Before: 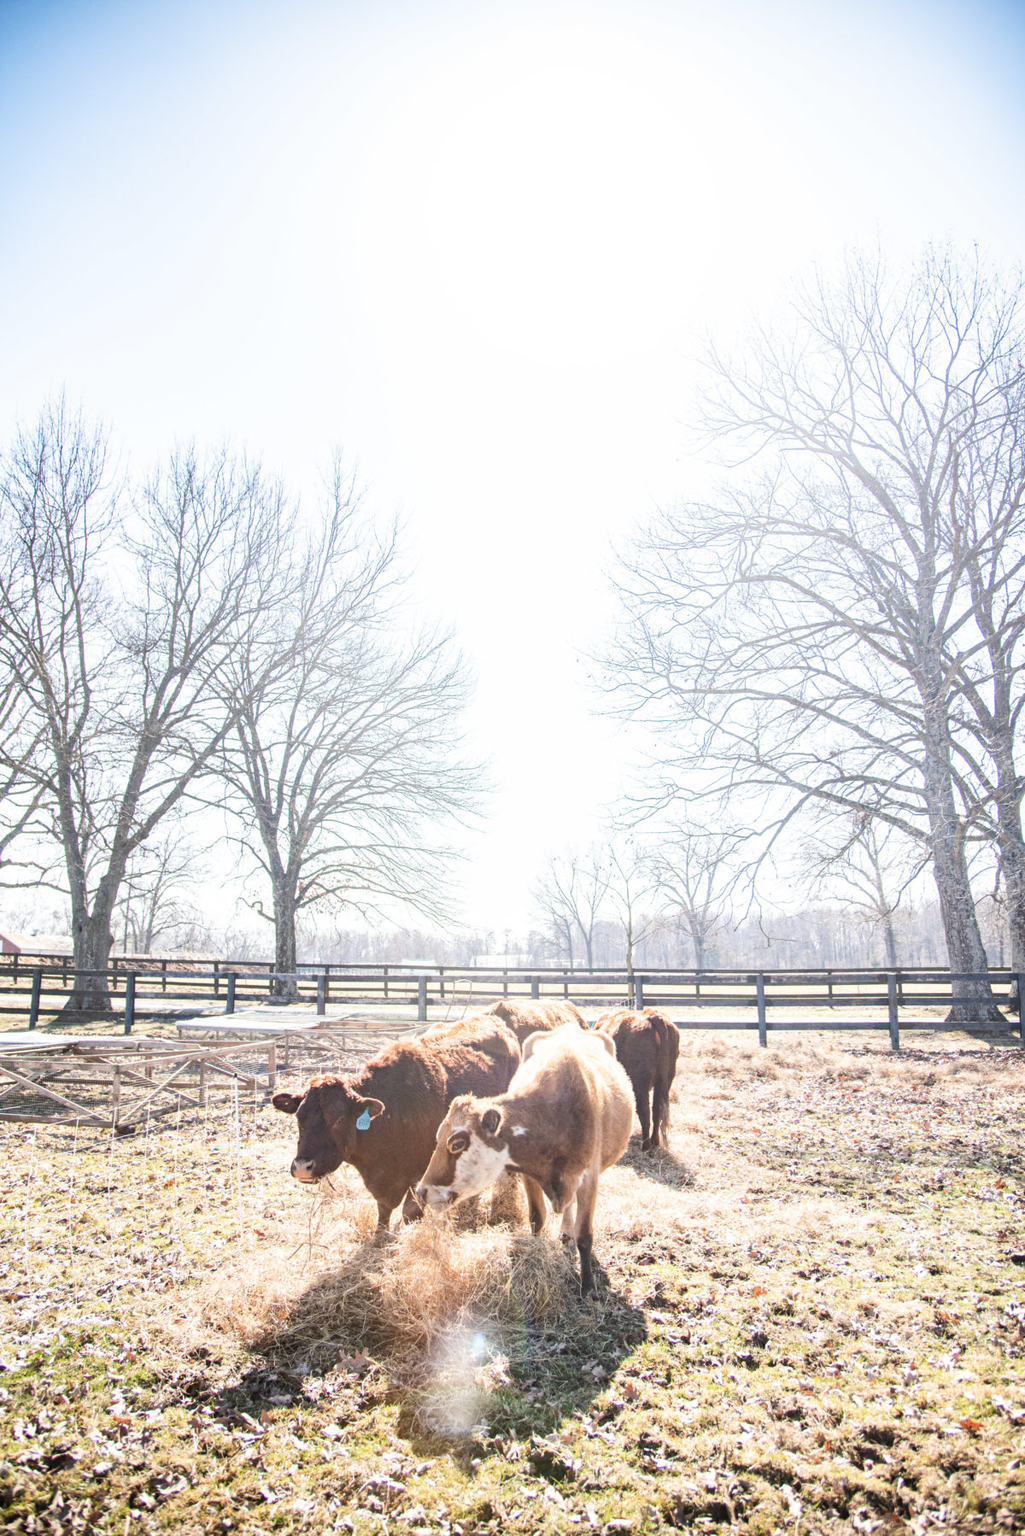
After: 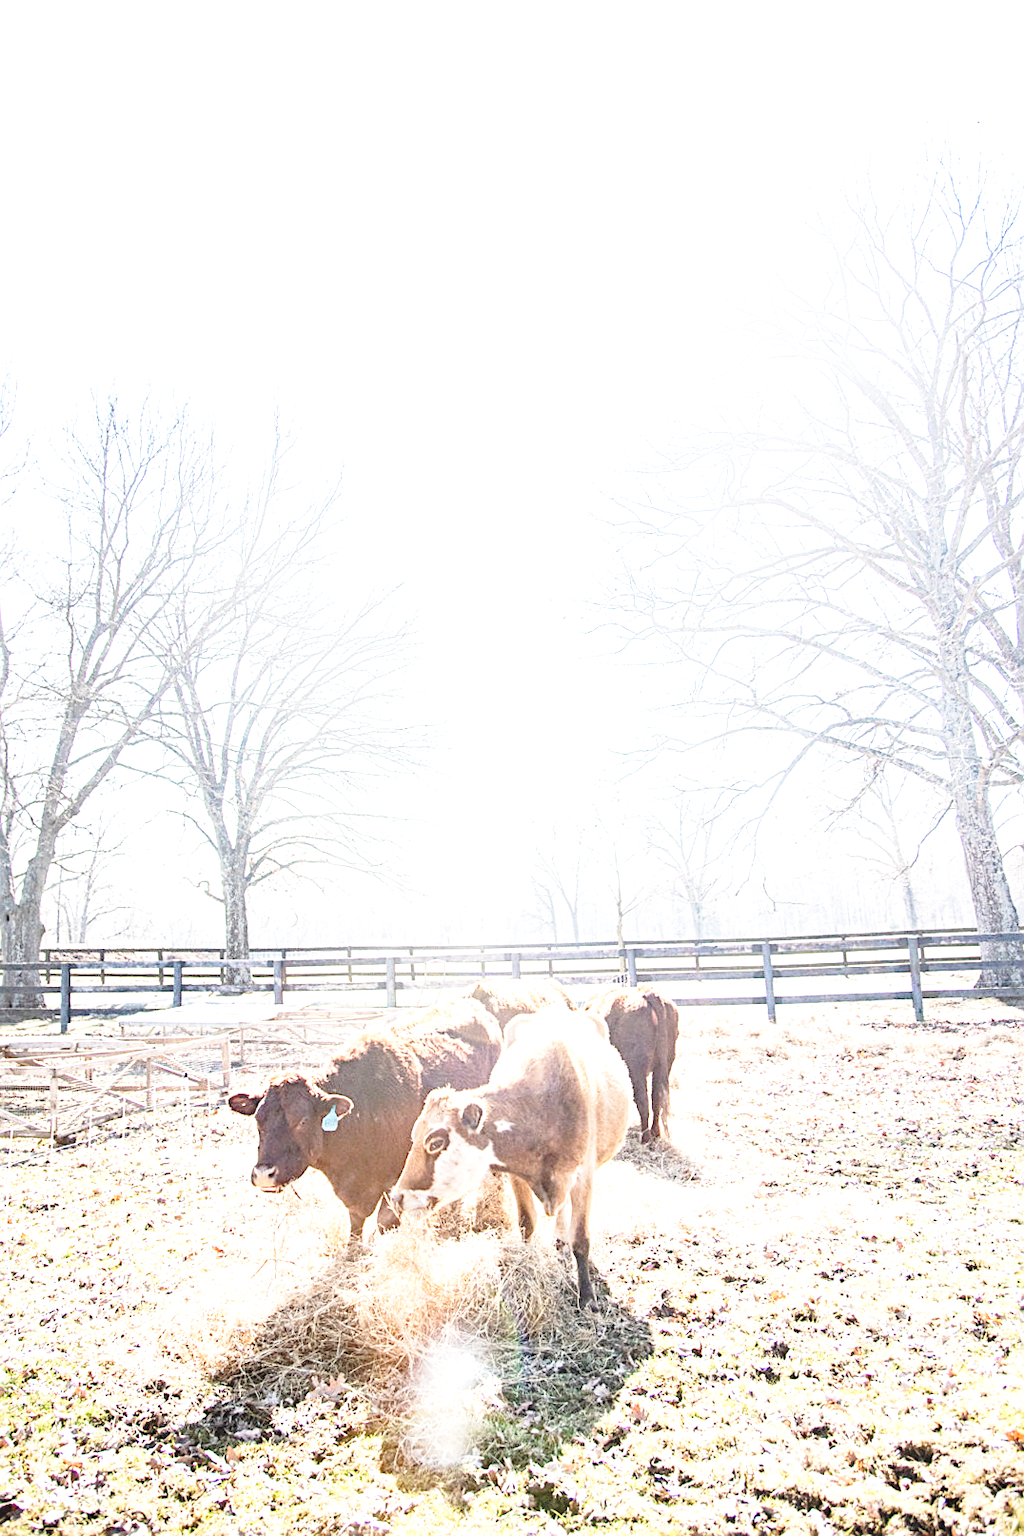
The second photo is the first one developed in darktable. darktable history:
base curve: curves: ch0 [(0, 0) (0.028, 0.03) (0.121, 0.232) (0.46, 0.748) (0.859, 0.968) (1, 1)], preserve colors none
crop and rotate: angle 1.96°, left 5.673%, top 5.673%
exposure: black level correction -0.002, exposure 0.54 EV, compensate highlight preservation false
sharpen: on, module defaults
